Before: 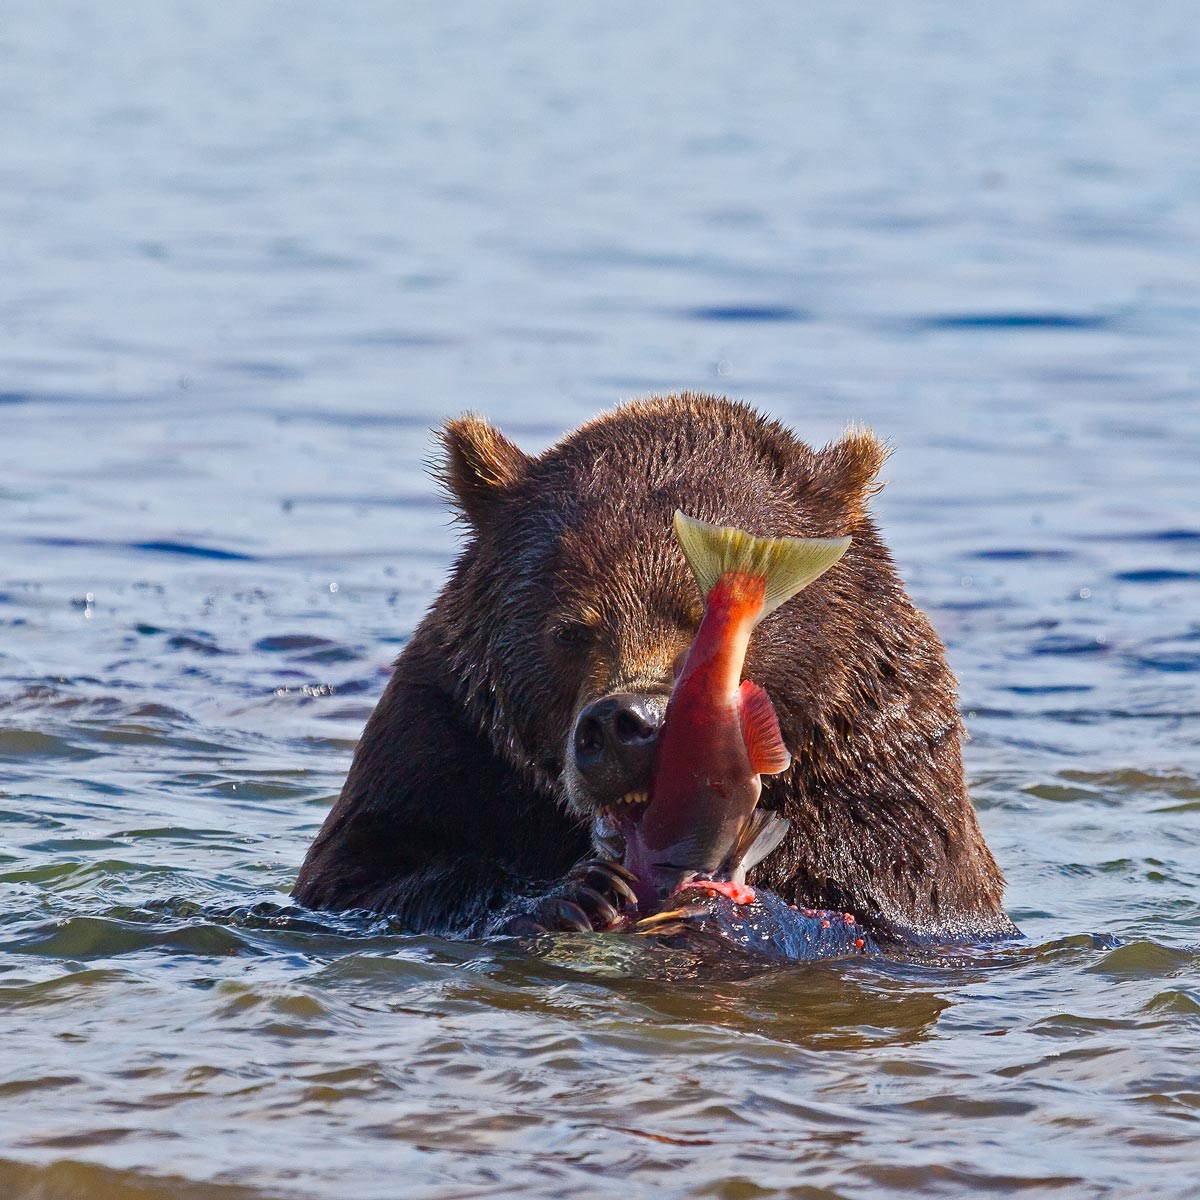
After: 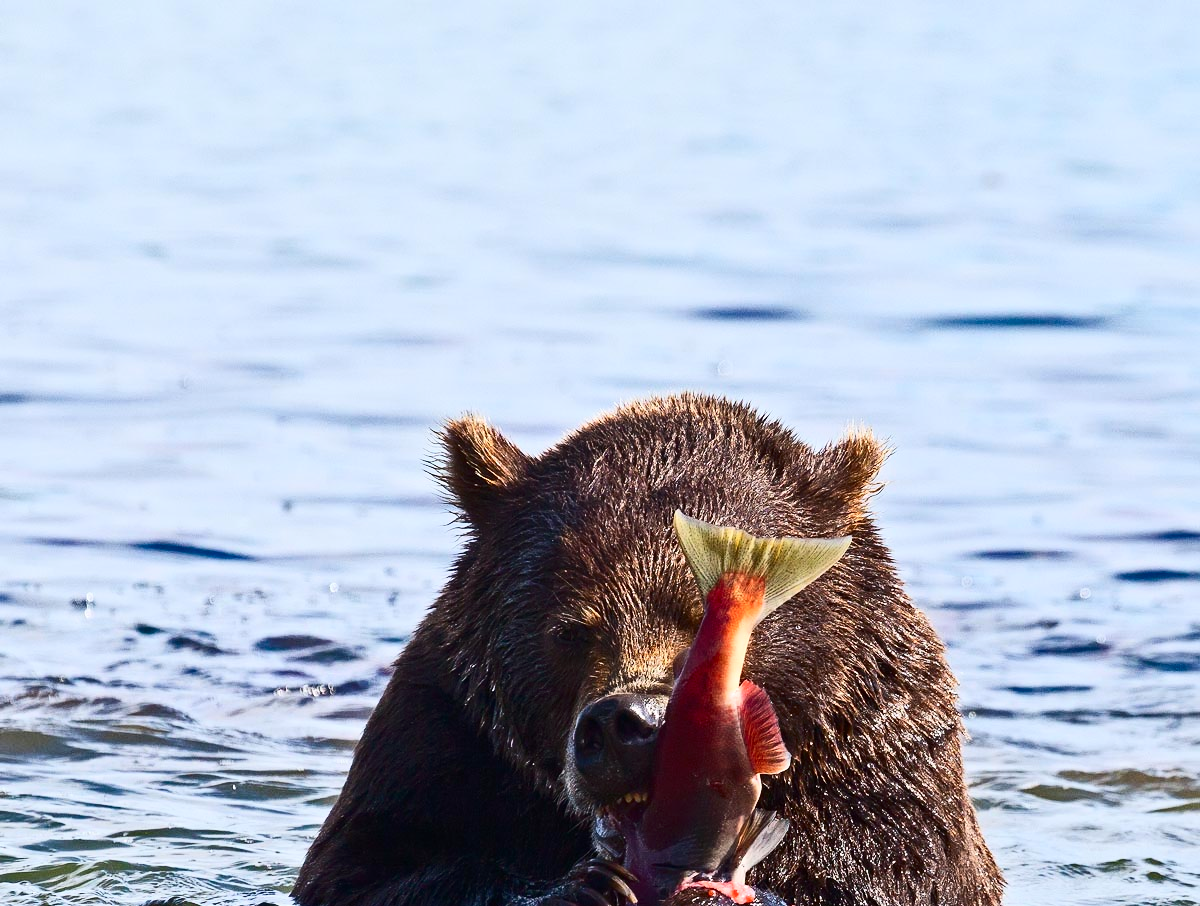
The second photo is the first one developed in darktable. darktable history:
crop: bottom 24.42%
contrast brightness saturation: contrast 0.371, brightness 0.097
